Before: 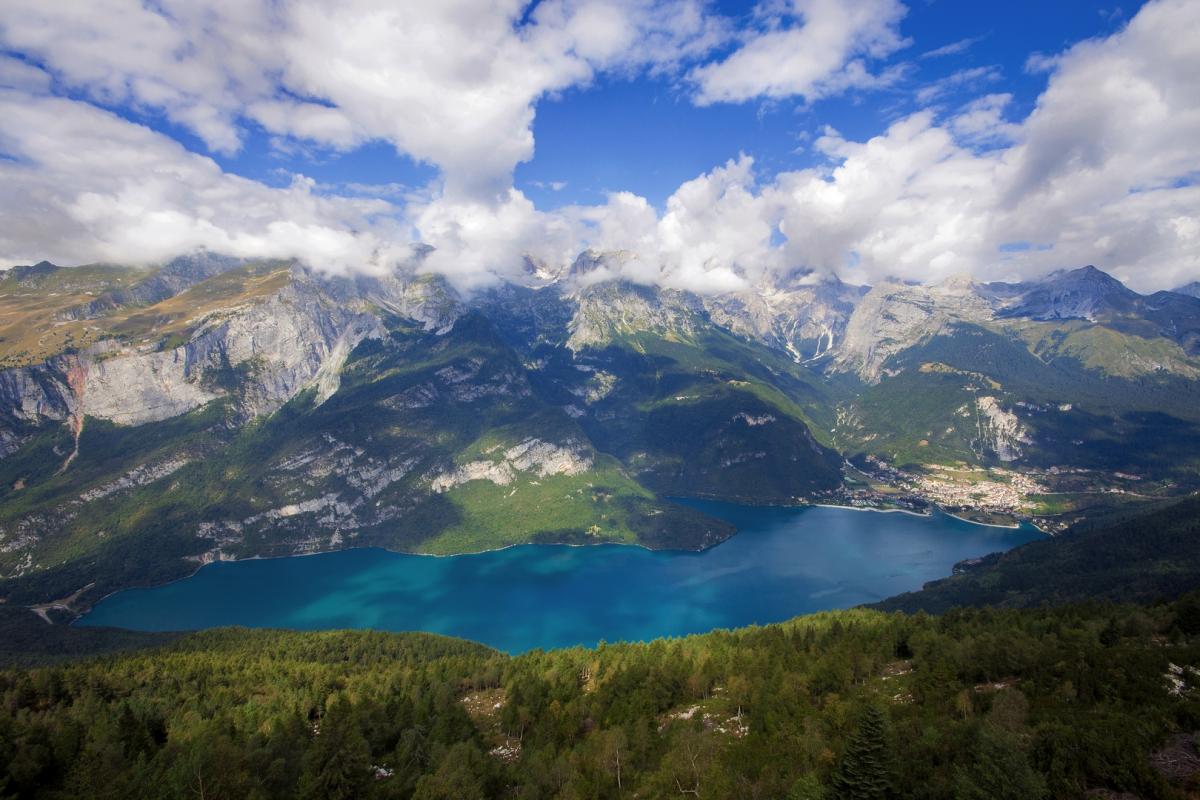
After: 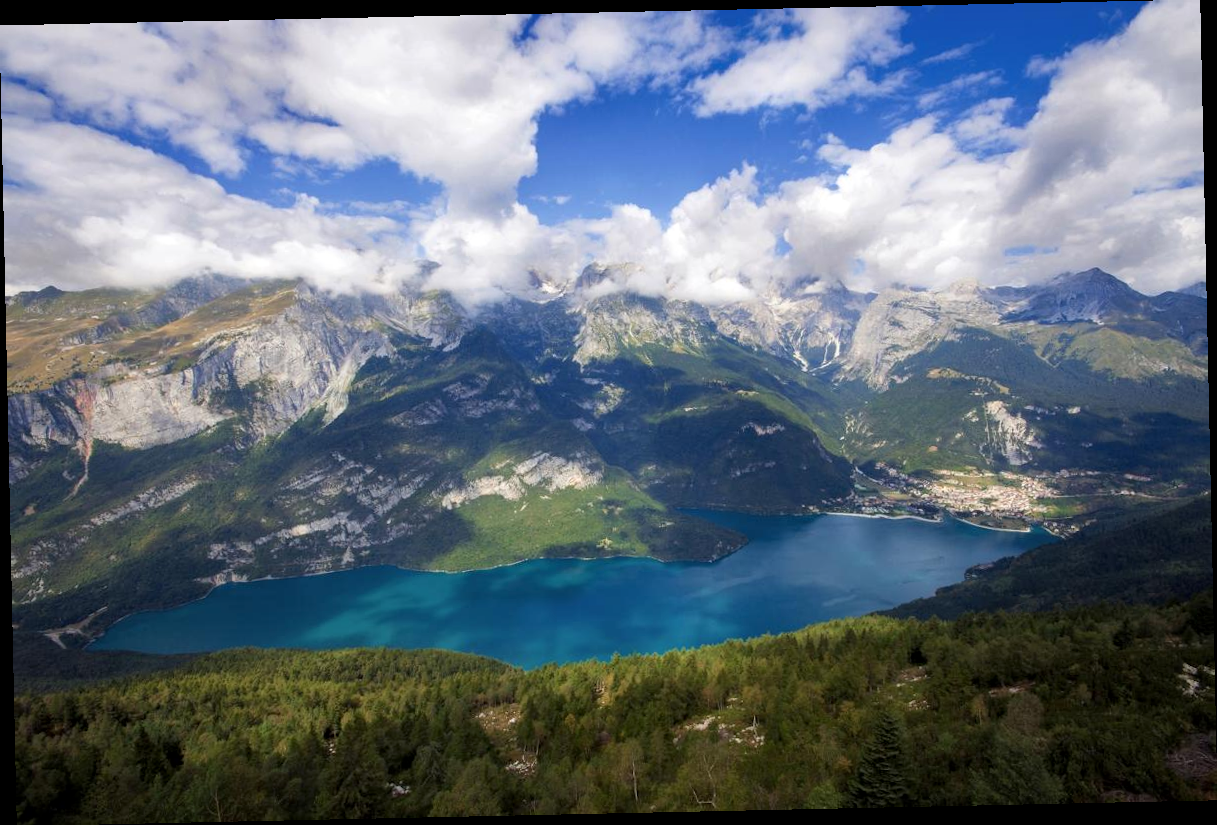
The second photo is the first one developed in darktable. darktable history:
rotate and perspective: rotation -1.24°, automatic cropping off
local contrast: mode bilateral grid, contrast 20, coarseness 50, detail 120%, midtone range 0.2
shadows and highlights: shadows 0, highlights 40
